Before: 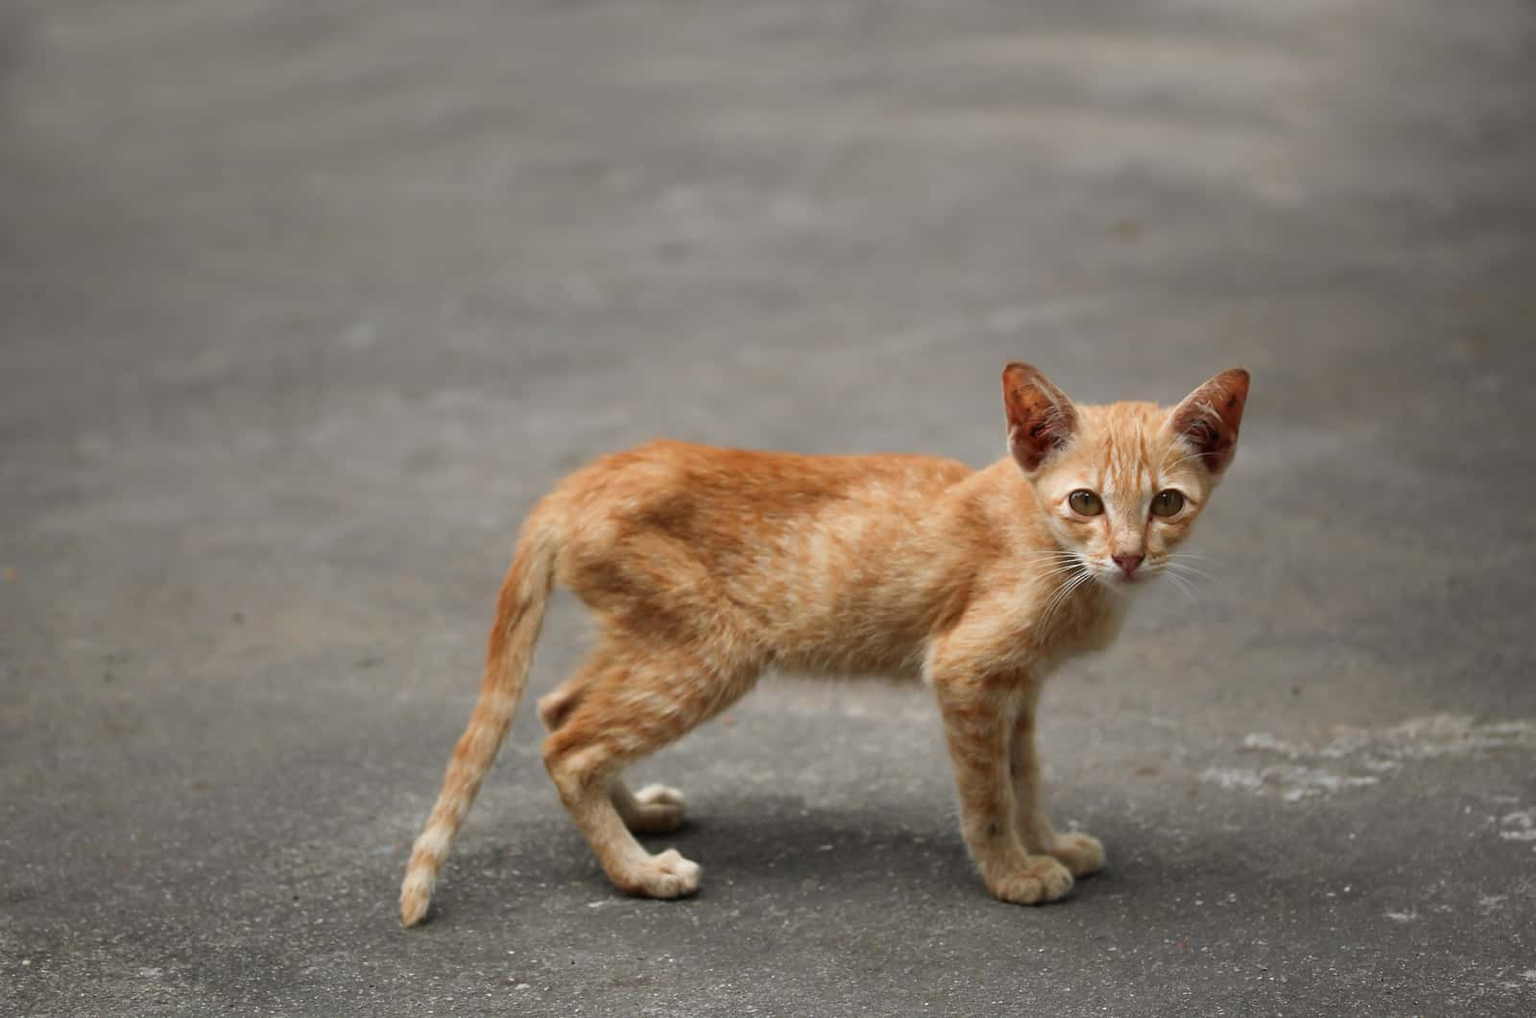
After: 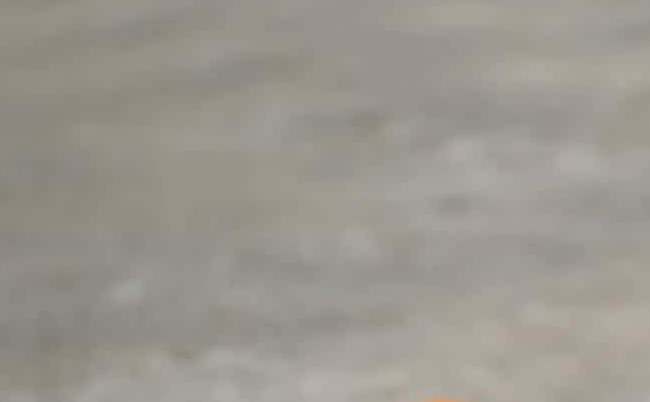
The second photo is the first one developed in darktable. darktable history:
crop: left 15.466%, top 5.429%, right 43.904%, bottom 56.561%
tone equalizer: -8 EV -0.38 EV, -7 EV -0.369 EV, -6 EV -0.301 EV, -5 EV -0.226 EV, -3 EV 0.223 EV, -2 EV 0.351 EV, -1 EV 0.415 EV, +0 EV 0.407 EV
color zones: curves: ch0 [(0.254, 0.492) (0.724, 0.62)]; ch1 [(0.25, 0.528) (0.719, 0.796)]; ch2 [(0, 0.472) (0.25, 0.5) (0.73, 0.184)]
